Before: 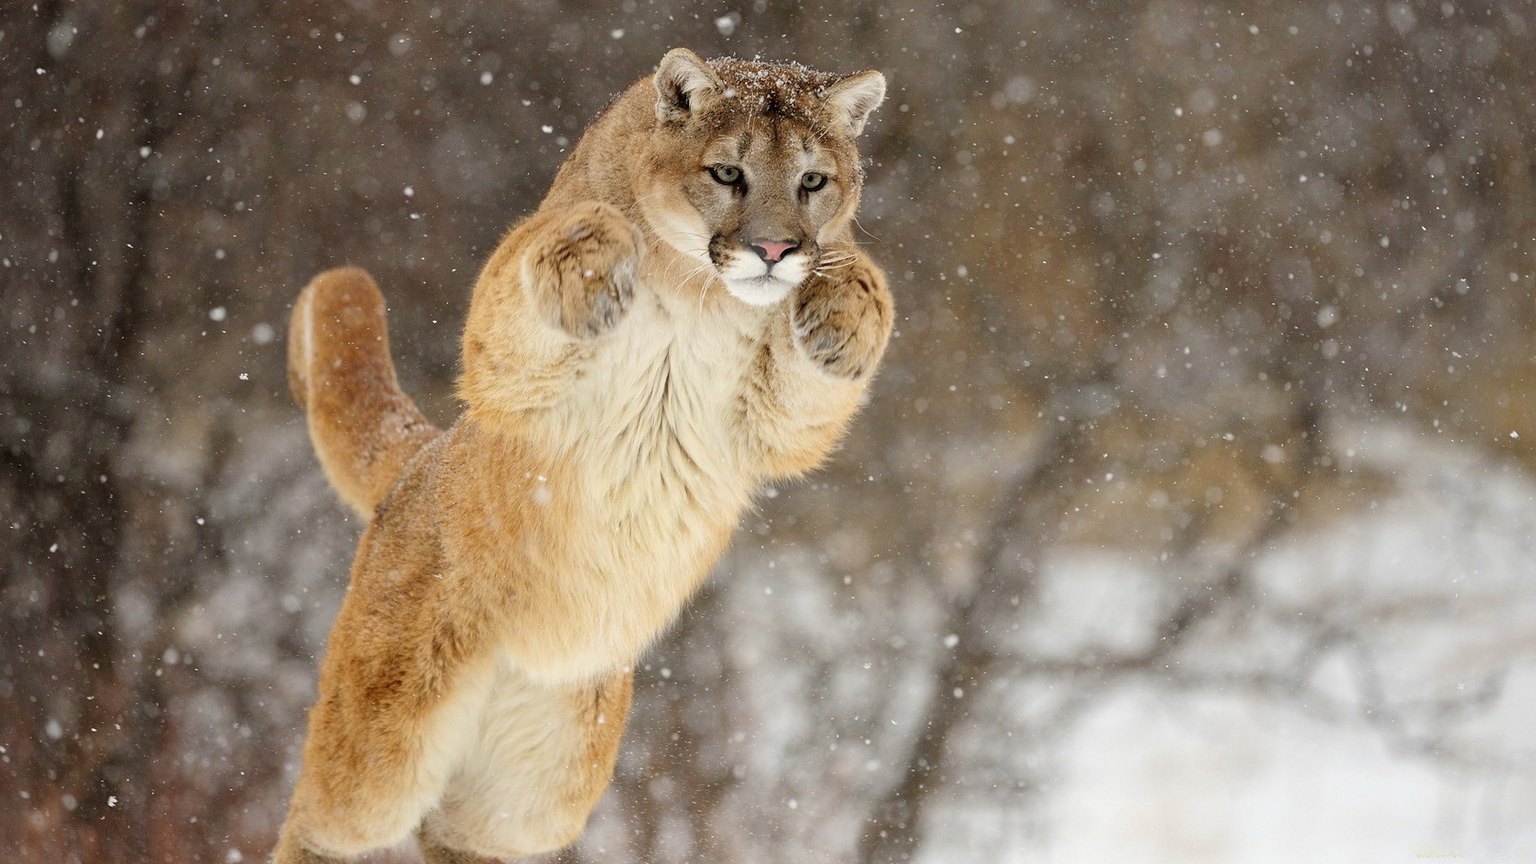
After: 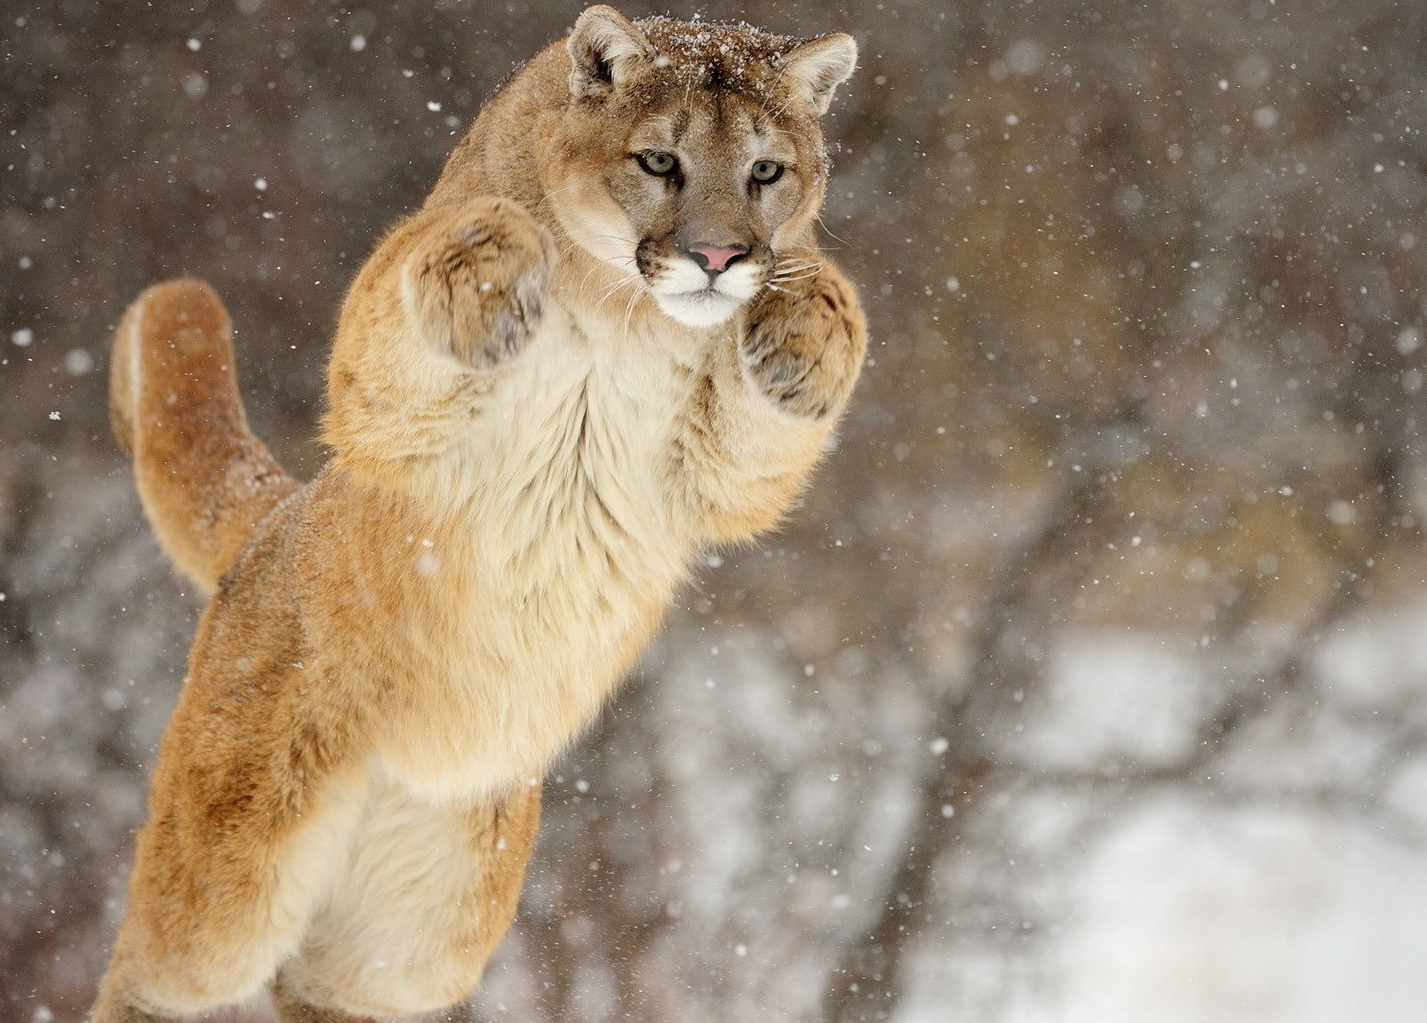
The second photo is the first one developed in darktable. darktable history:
crop and rotate: left 13.035%, top 5.251%, right 12.599%
vignetting: brightness -0.186, saturation -0.291, center (-0.037, 0.146)
